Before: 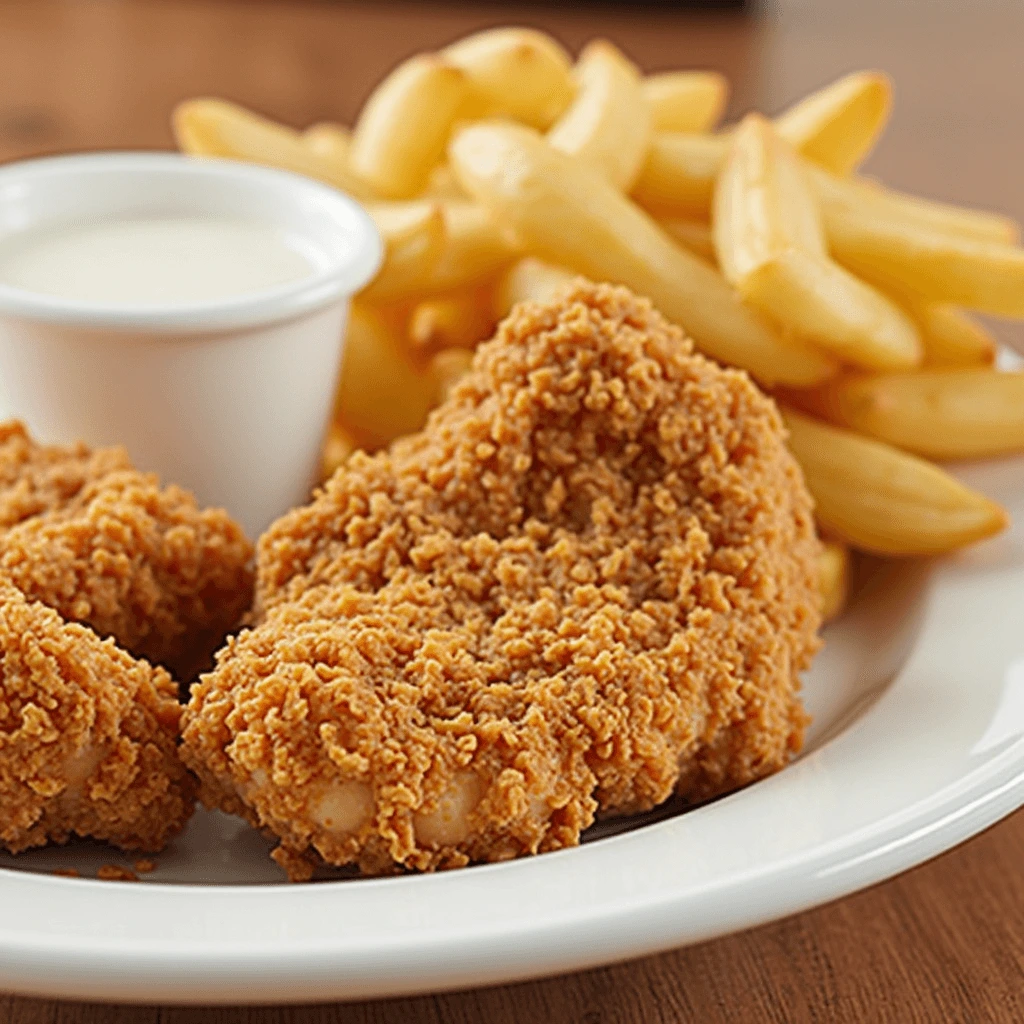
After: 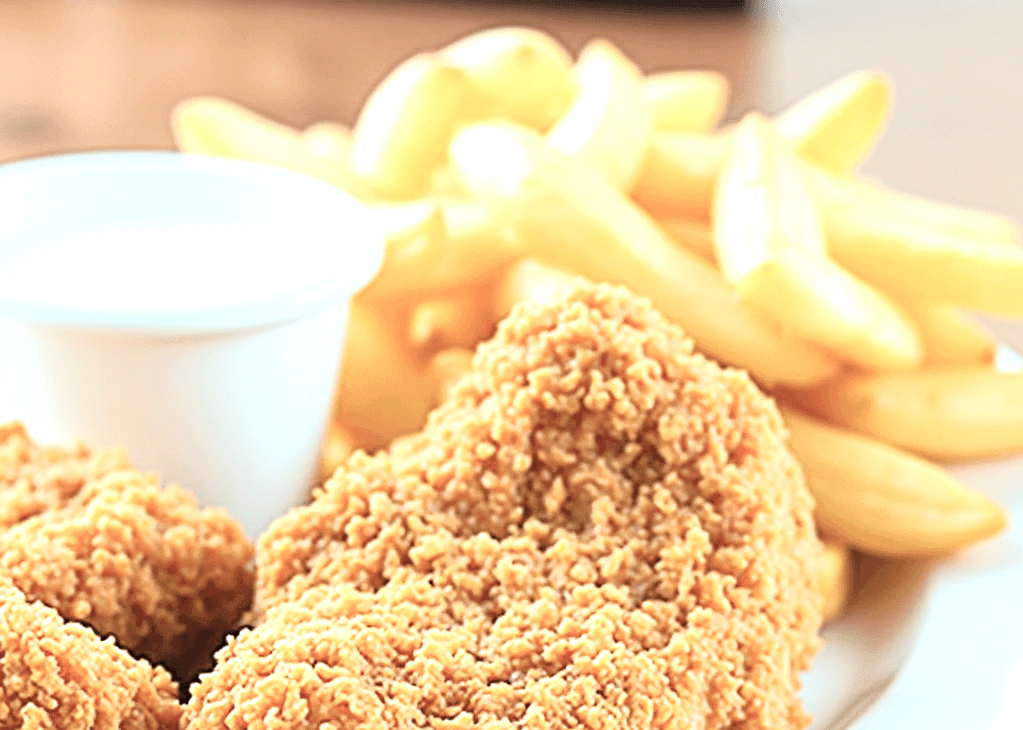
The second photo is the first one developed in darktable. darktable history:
crop: right 0.001%, bottom 28.697%
sharpen: radius 5.299, amount 0.316, threshold 26.088
color correction: highlights a* -12.64, highlights b* -17.44, saturation 0.714
tone curve: curves: ch0 [(0, 0.021) (0.049, 0.044) (0.152, 0.14) (0.328, 0.377) (0.473, 0.543) (0.641, 0.705) (0.85, 0.894) (1, 0.969)]; ch1 [(0, 0) (0.302, 0.331) (0.427, 0.433) (0.472, 0.47) (0.502, 0.503) (0.527, 0.524) (0.564, 0.591) (0.602, 0.632) (0.677, 0.701) (0.859, 0.885) (1, 1)]; ch2 [(0, 0) (0.33, 0.301) (0.447, 0.44) (0.487, 0.496) (0.502, 0.516) (0.535, 0.563) (0.565, 0.6) (0.618, 0.629) (1, 1)], color space Lab, linked channels, preserve colors none
exposure: exposure 1.212 EV, compensate highlight preservation false
color balance rgb: linear chroma grading › global chroma 9.832%, perceptual saturation grading › global saturation 0.032%
